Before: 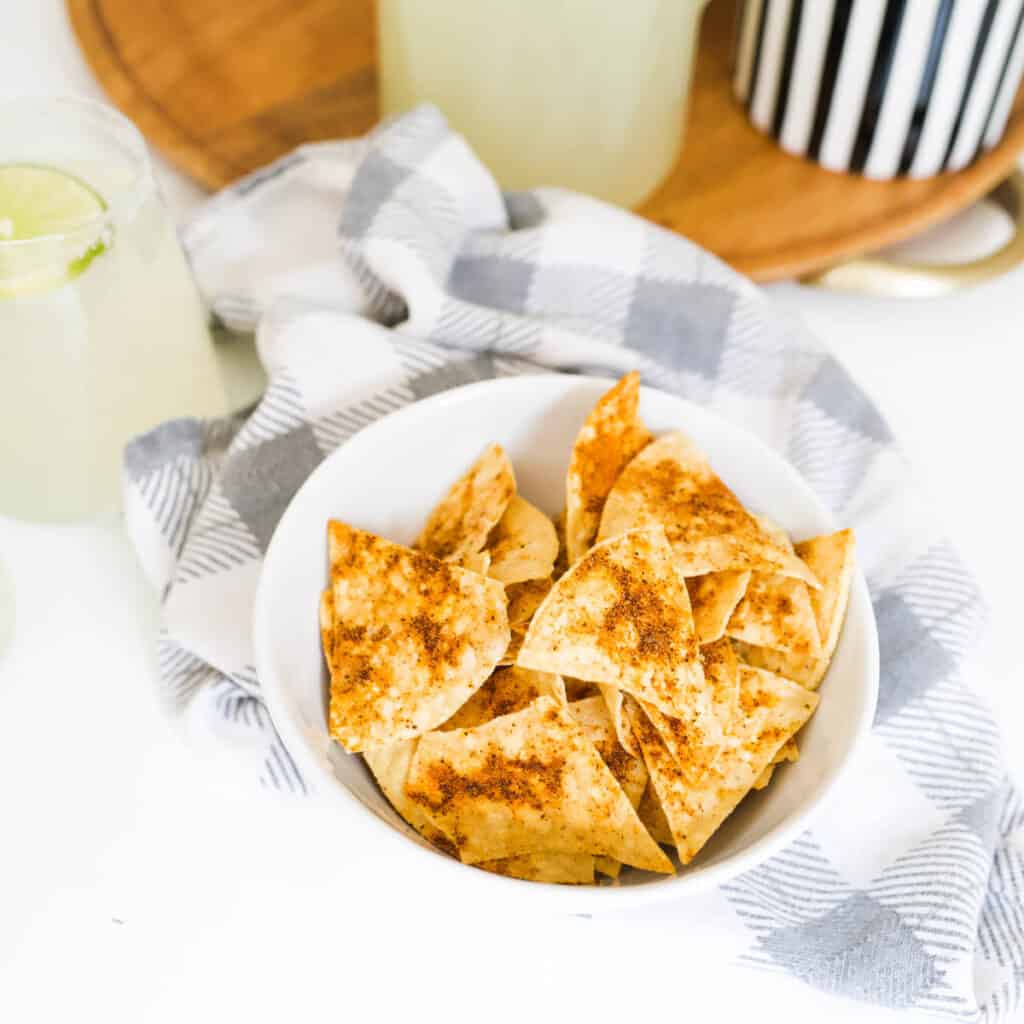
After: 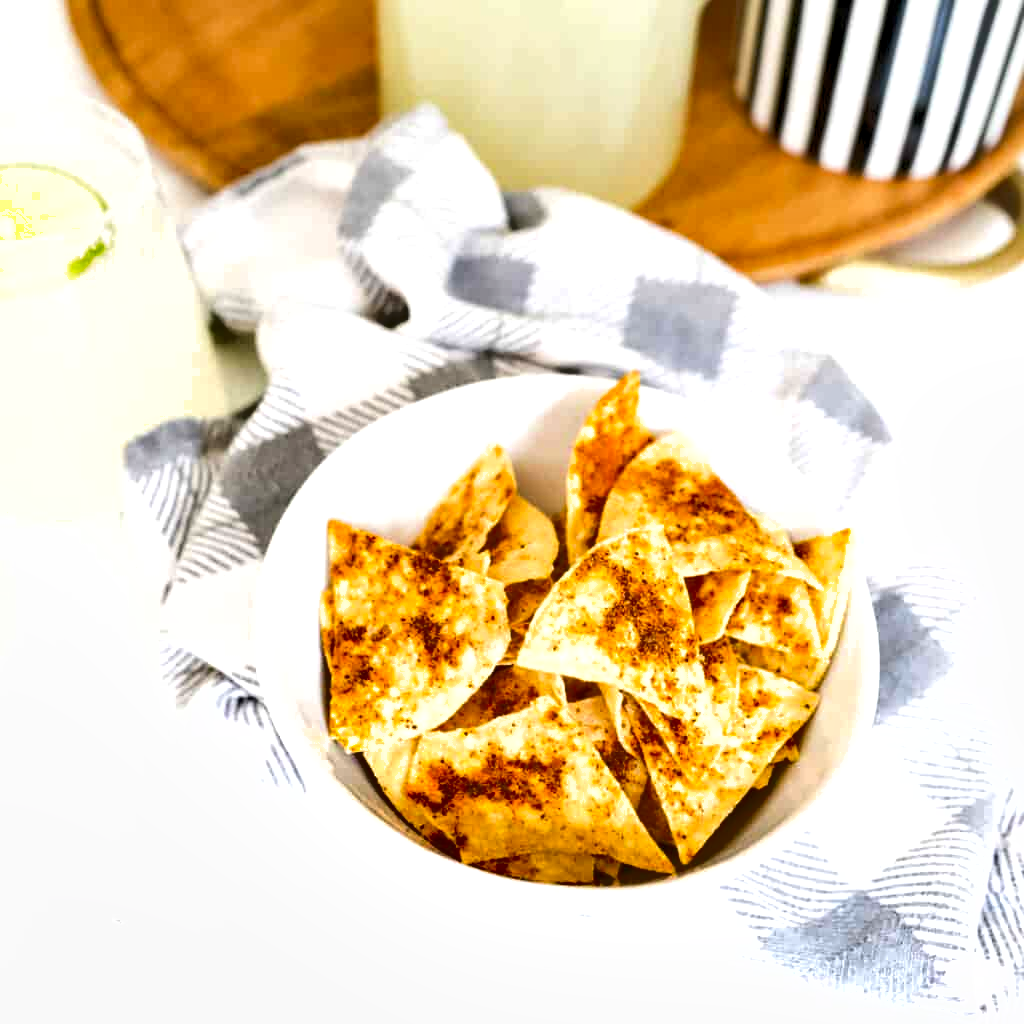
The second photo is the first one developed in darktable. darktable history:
exposure: black level correction 0.004, exposure 0.411 EV, compensate highlight preservation false
shadows and highlights: shadows 13.05, white point adjustment 1.29, soften with gaussian
levels: black 3.78%, levels [0.018, 0.493, 1]
